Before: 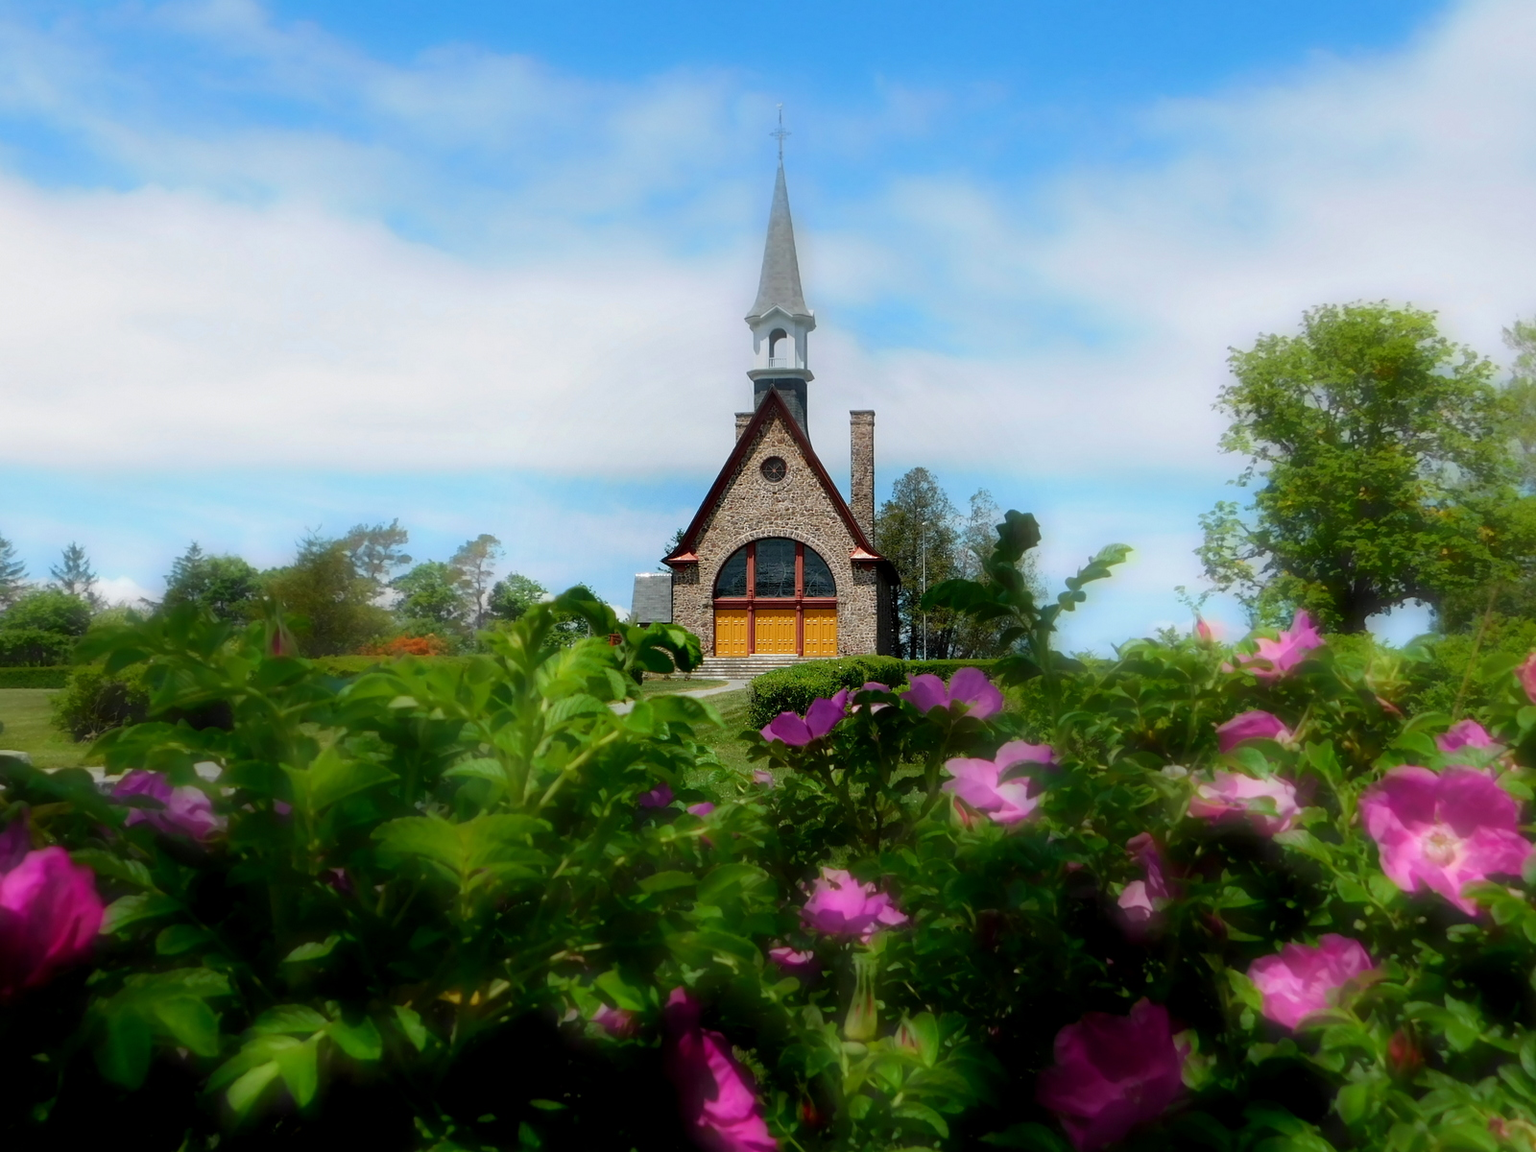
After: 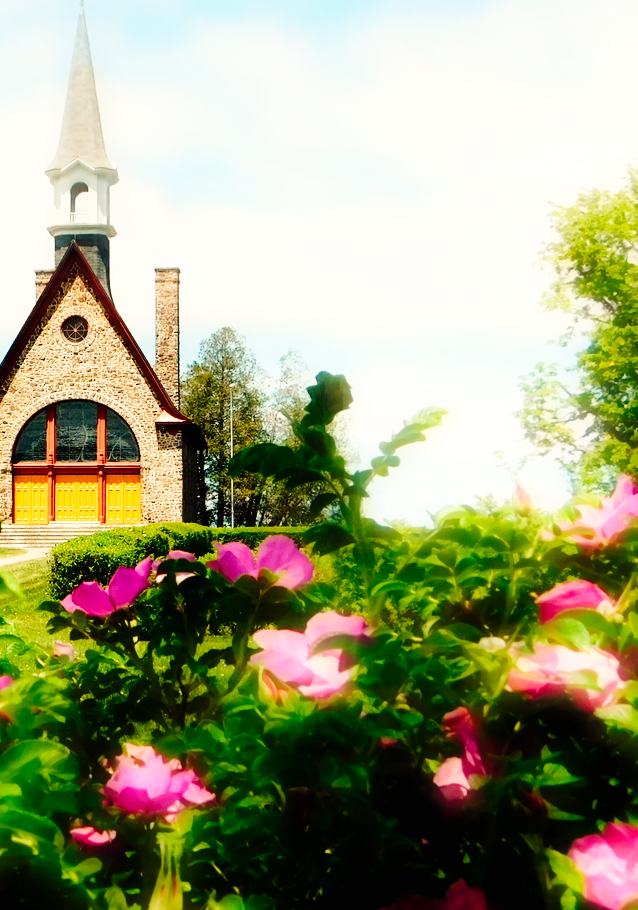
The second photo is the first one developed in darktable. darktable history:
tone equalizer: on, module defaults
exposure: exposure 0.367 EV, compensate highlight preservation false
white balance: red 1.138, green 0.996, blue 0.812
crop: left 45.721%, top 13.393%, right 14.118%, bottom 10.01%
base curve: curves: ch0 [(0, 0) (0, 0) (0.002, 0.001) (0.008, 0.003) (0.019, 0.011) (0.037, 0.037) (0.064, 0.11) (0.102, 0.232) (0.152, 0.379) (0.216, 0.524) (0.296, 0.665) (0.394, 0.789) (0.512, 0.881) (0.651, 0.945) (0.813, 0.986) (1, 1)], preserve colors none
